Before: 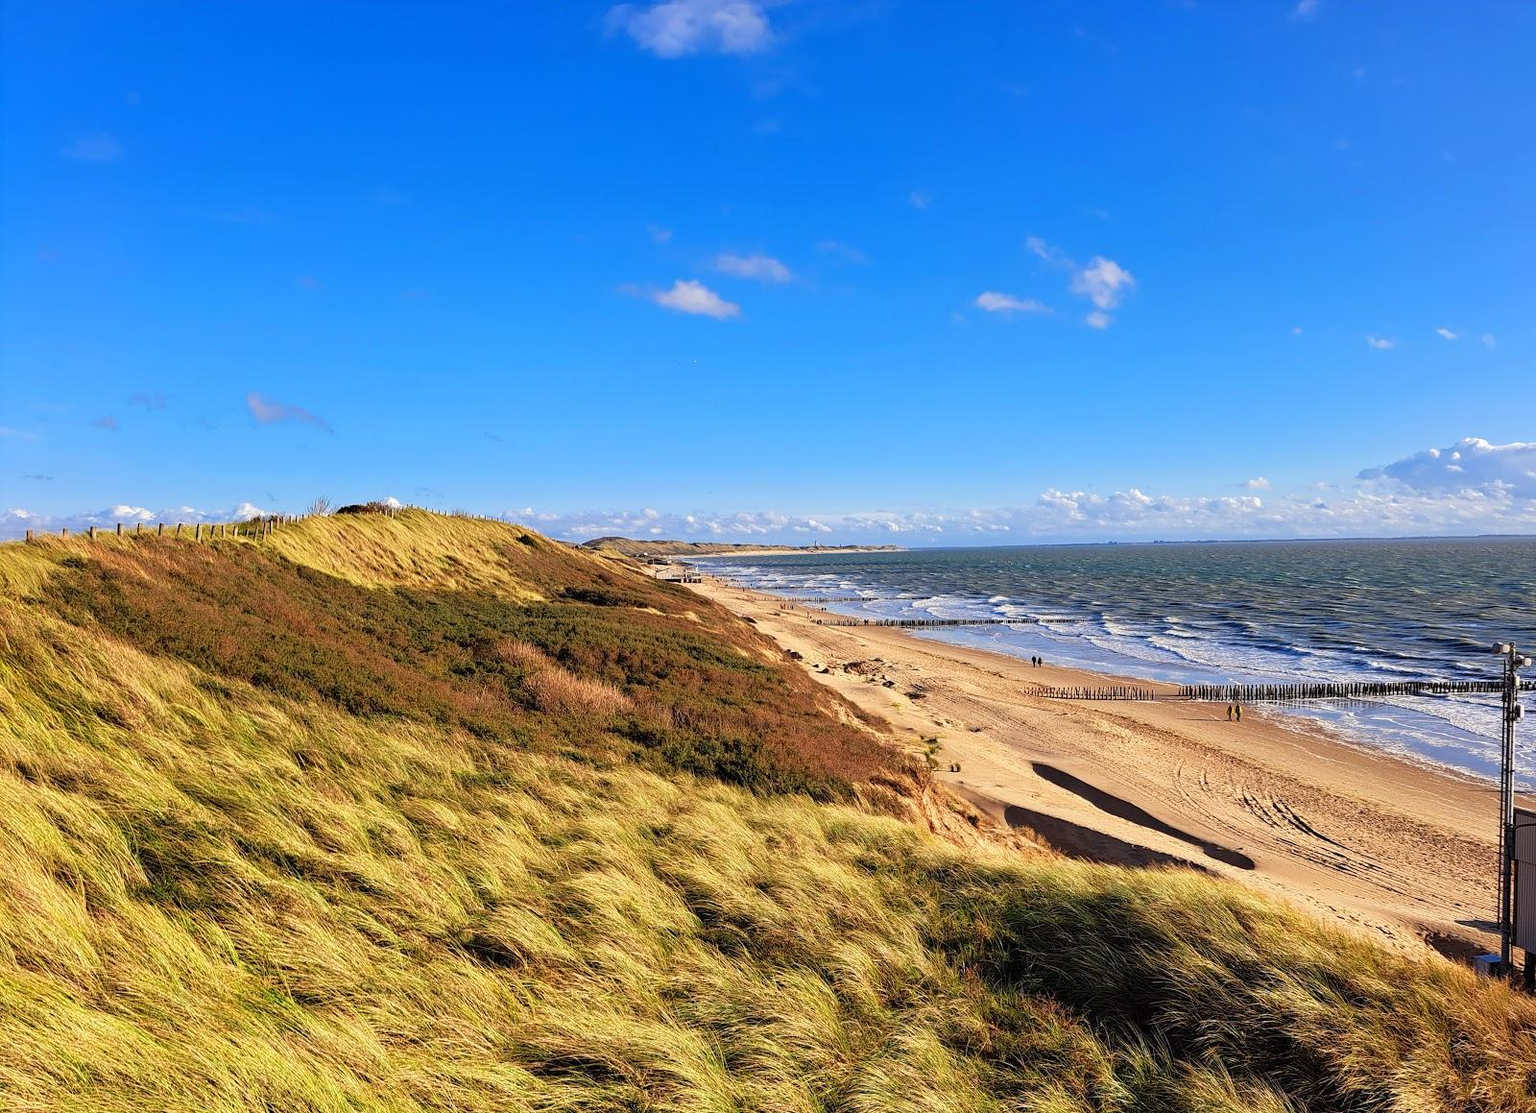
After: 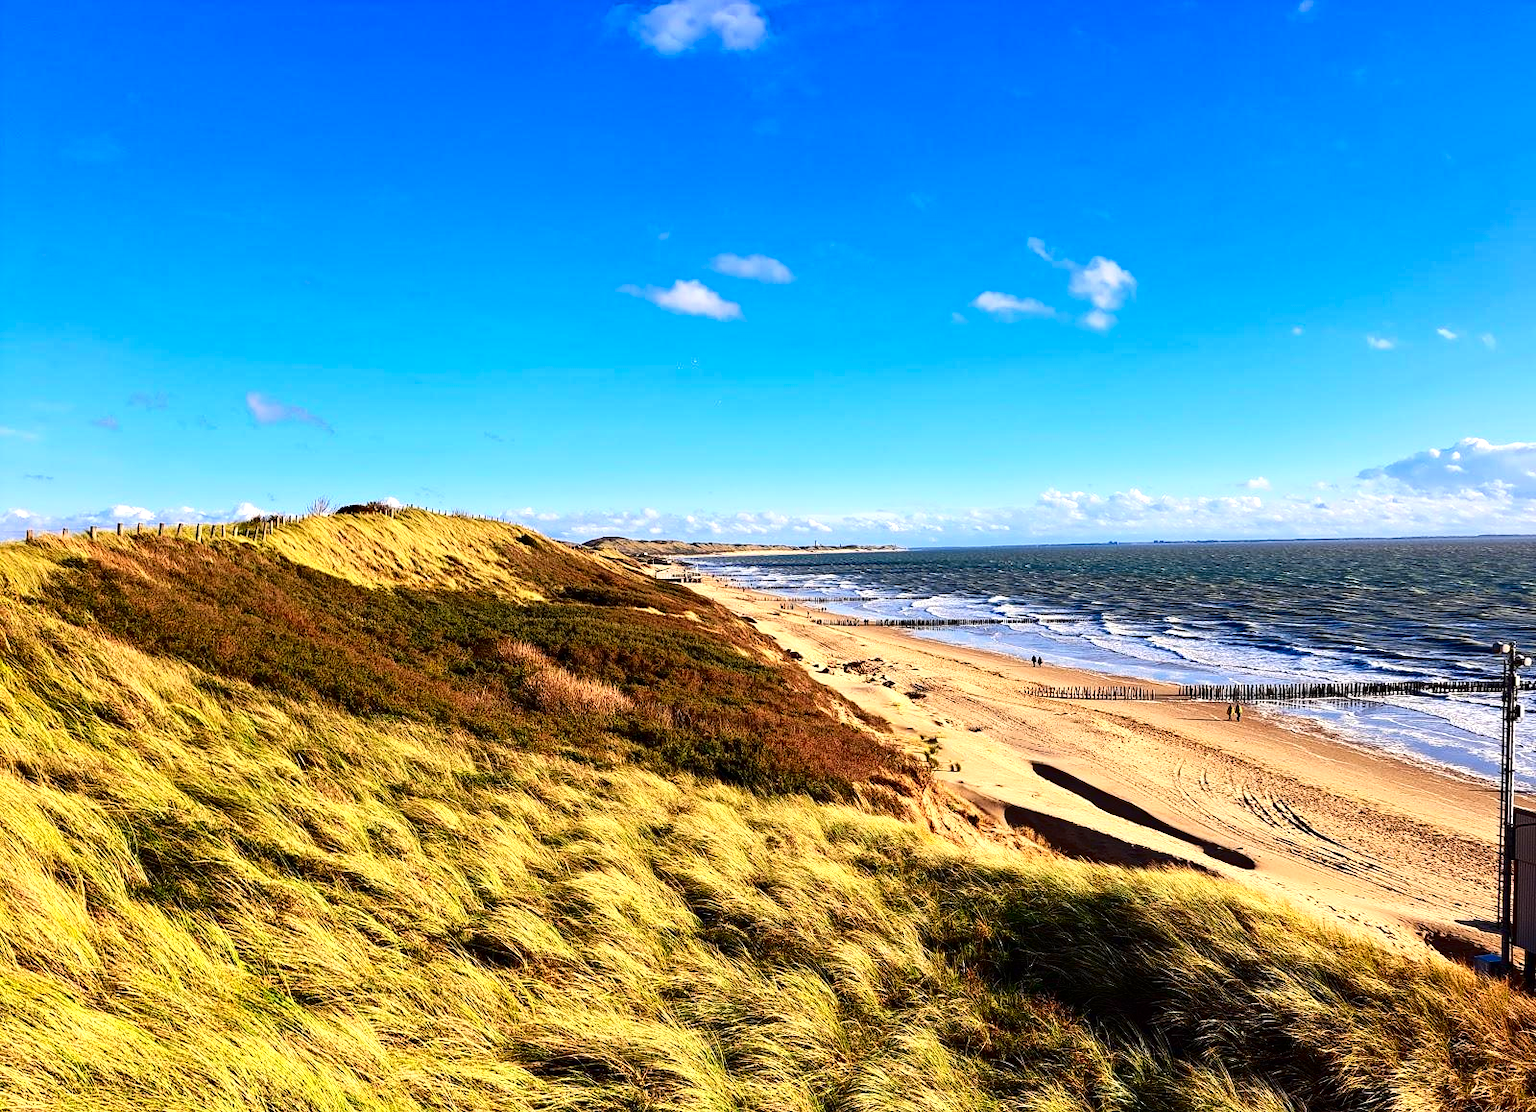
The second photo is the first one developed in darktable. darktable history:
contrast brightness saturation: contrast 0.24, brightness -0.234, saturation 0.138
exposure: black level correction -0.002, exposure 0.537 EV, compensate highlight preservation false
